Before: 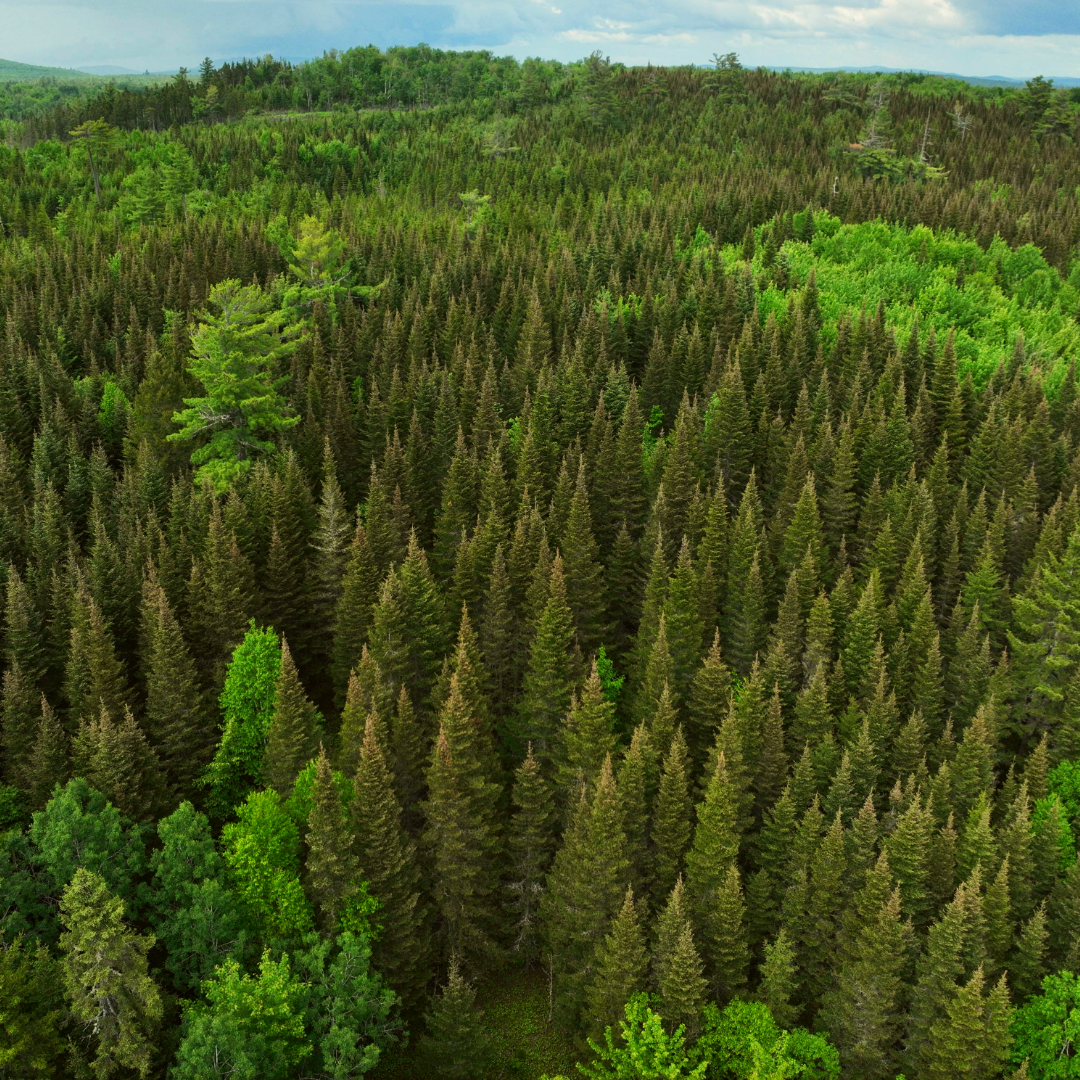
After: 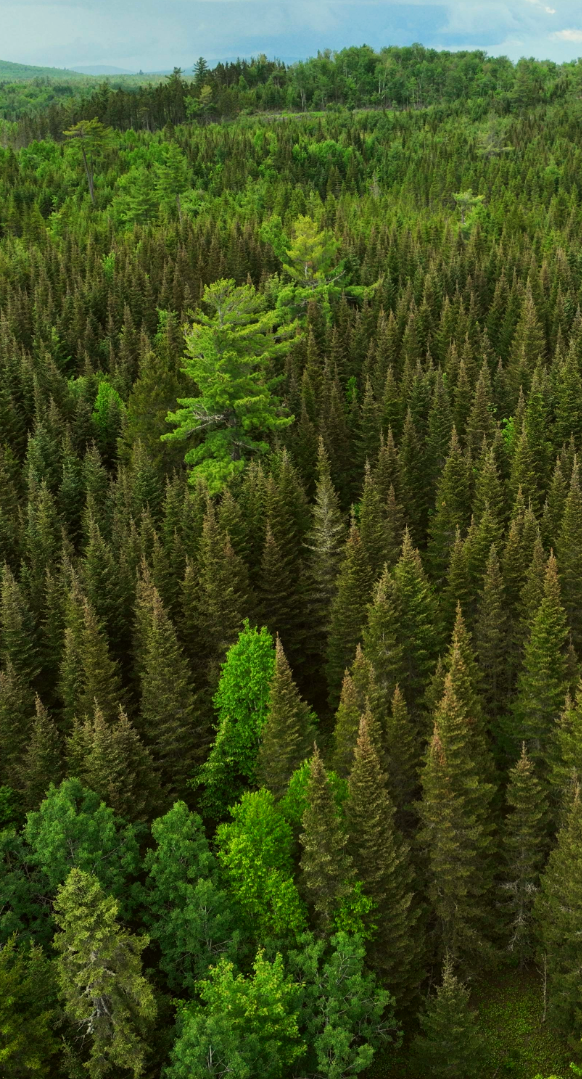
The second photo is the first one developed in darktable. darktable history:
crop: left 0.598%, right 45.444%, bottom 0.082%
